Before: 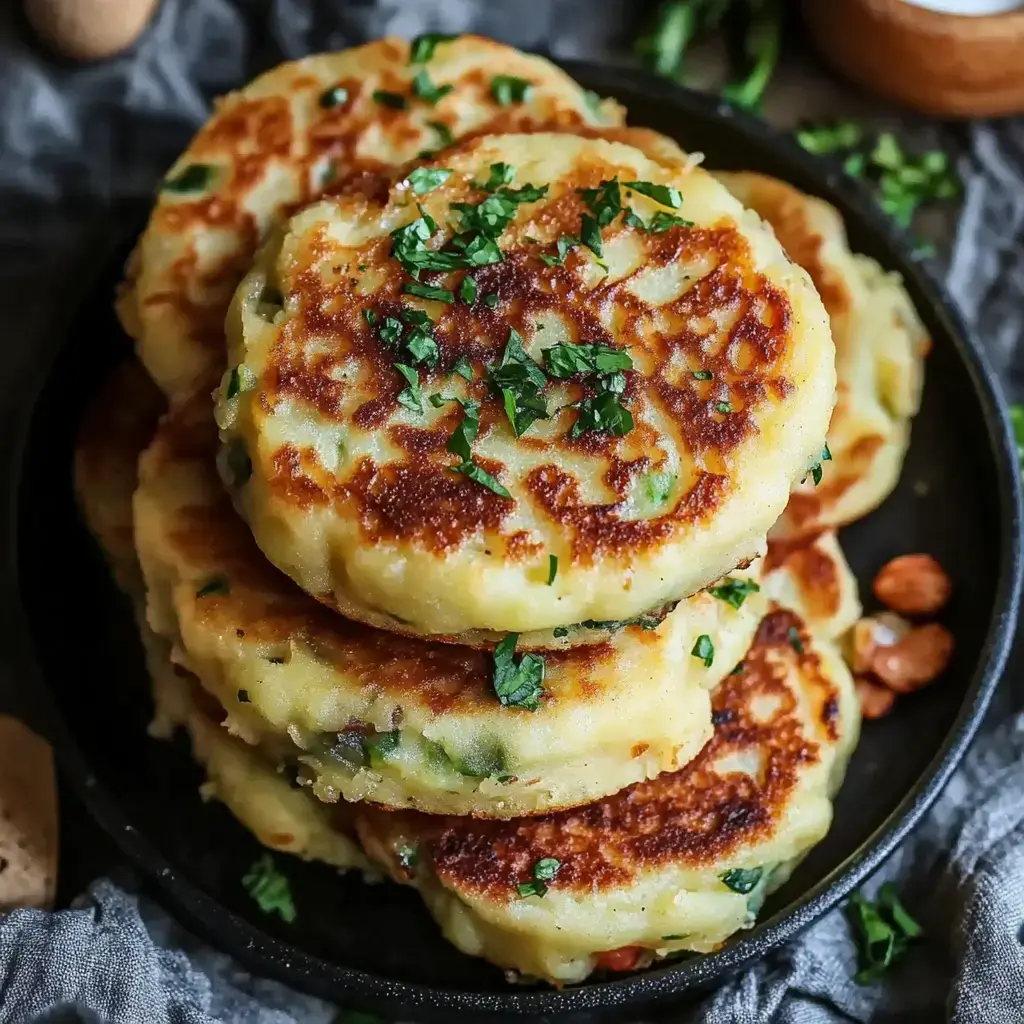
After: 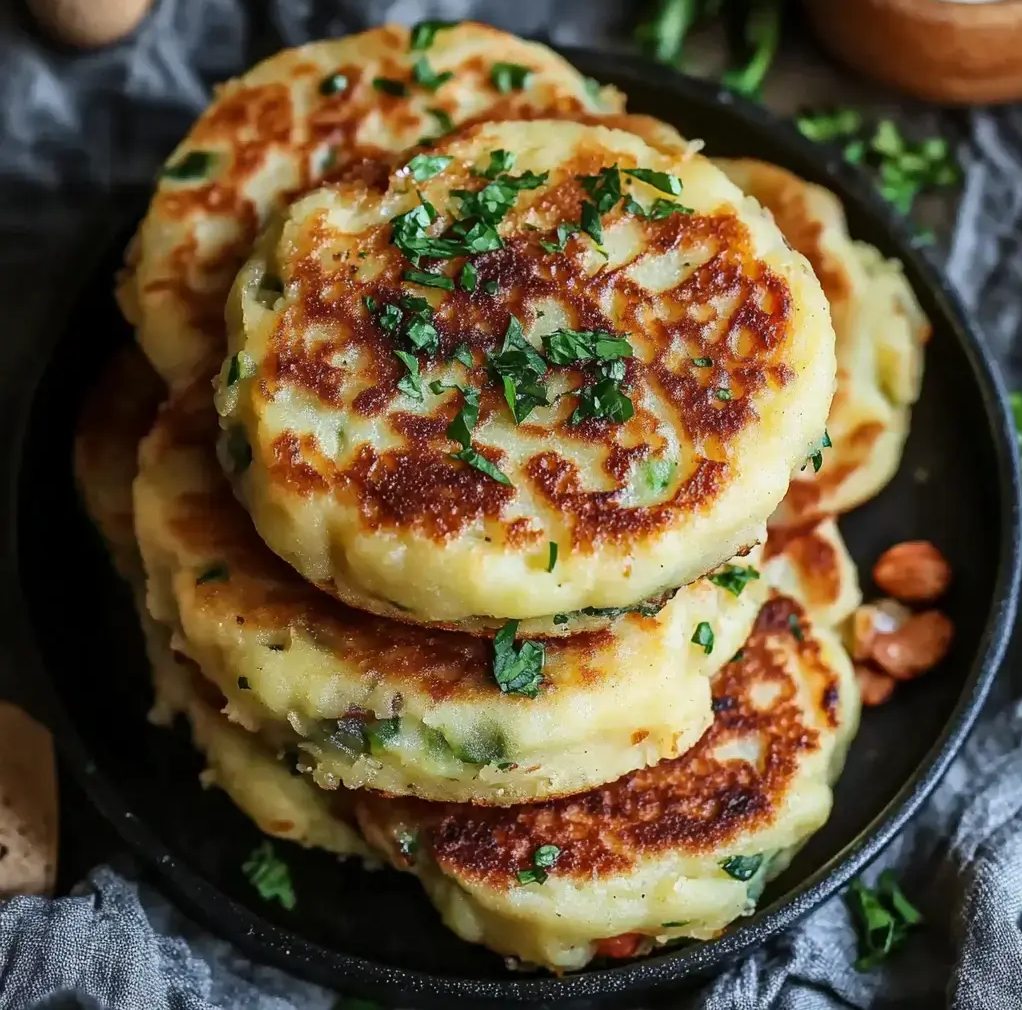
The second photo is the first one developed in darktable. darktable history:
crop: top 1.272%, right 0.118%
